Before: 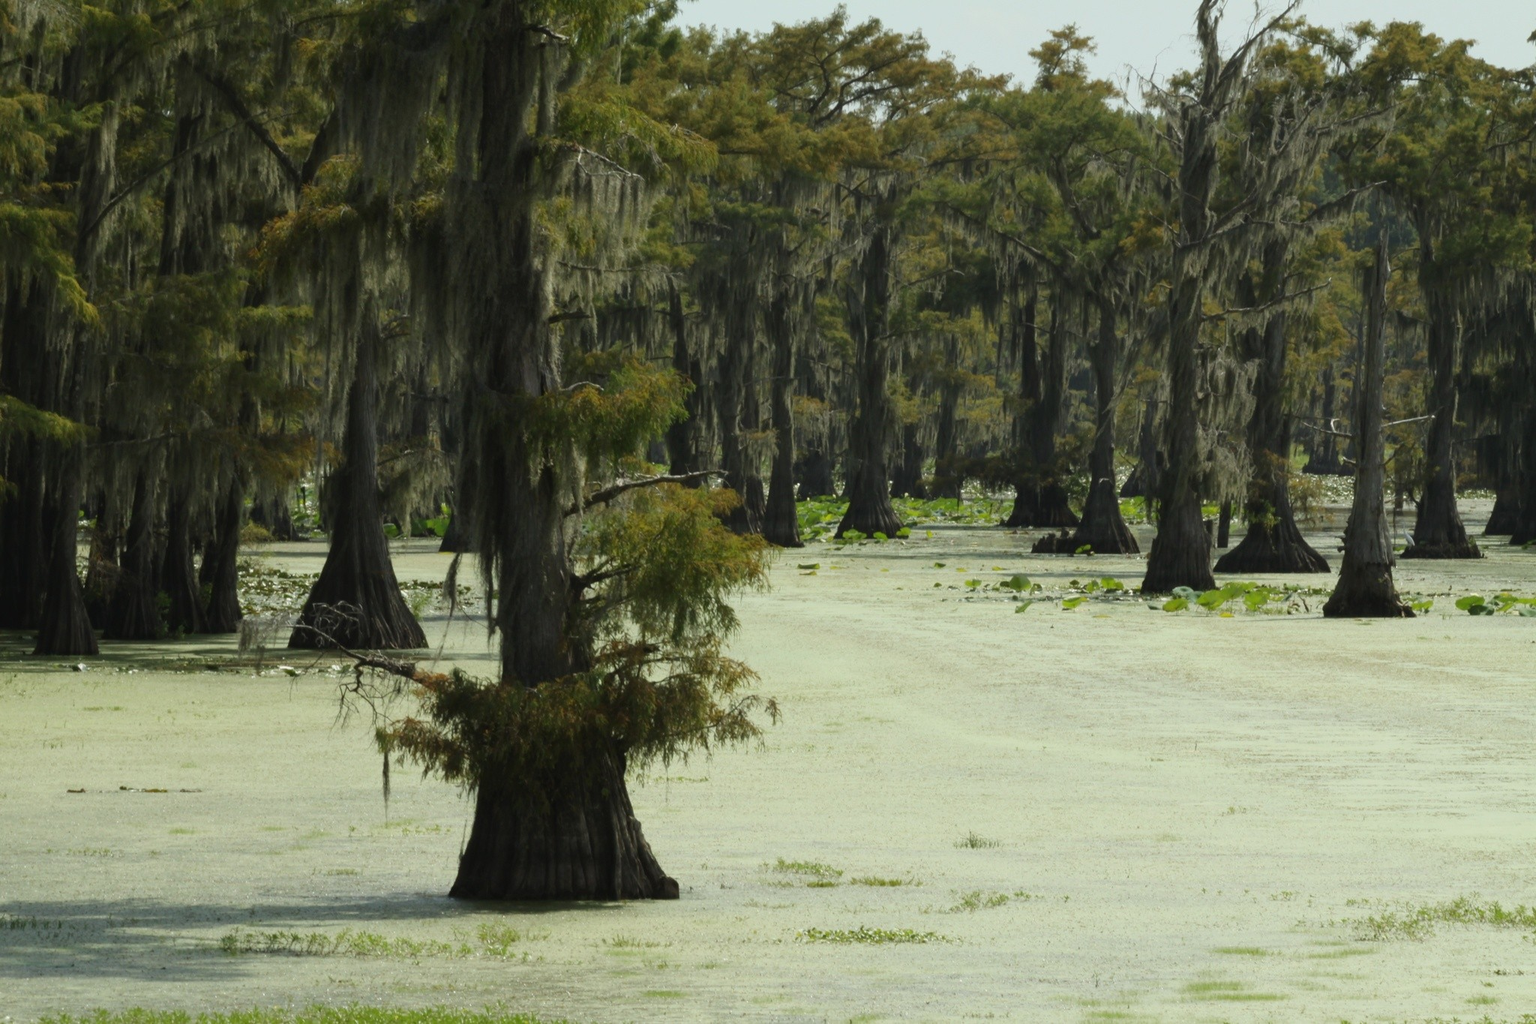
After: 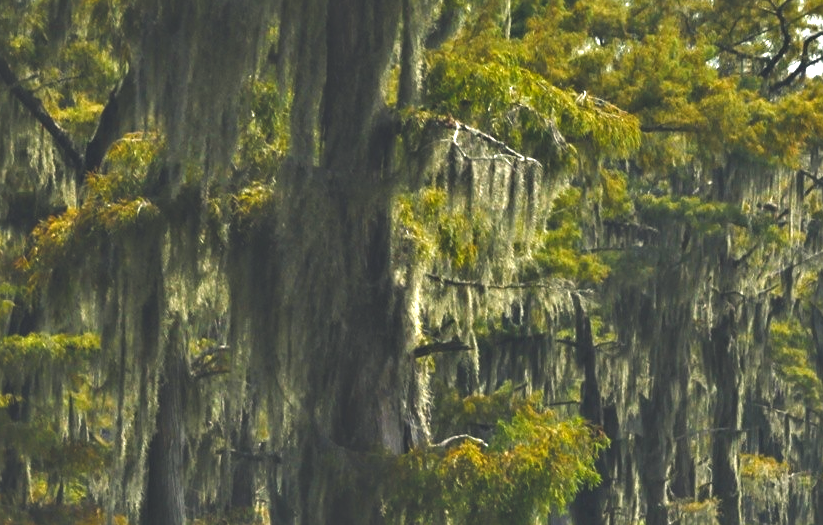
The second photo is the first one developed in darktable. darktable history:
crop: left 15.522%, top 5.447%, right 44.262%, bottom 56.088%
exposure: black level correction -0.03, compensate exposure bias true, compensate highlight preservation false
contrast equalizer: octaves 7, y [[0.6 ×6], [0.55 ×6], [0 ×6], [0 ×6], [0 ×6]]
sharpen: amount 0.217
shadows and highlights: shadows 24.22, highlights -78.85, soften with gaussian
color correction: highlights a* 2.84, highlights b* 5, shadows a* -2.04, shadows b* -4.89, saturation 0.784
levels: levels [0.062, 0.494, 0.925]
color balance rgb: highlights gain › chroma 0.16%, highlights gain › hue 332.09°, linear chroma grading › global chroma 25.05%, perceptual saturation grading › global saturation 44.892%, perceptual saturation grading › highlights -50.109%, perceptual saturation grading › shadows 30.989%, perceptual brilliance grading › global brilliance 29.956%, global vibrance 20%
